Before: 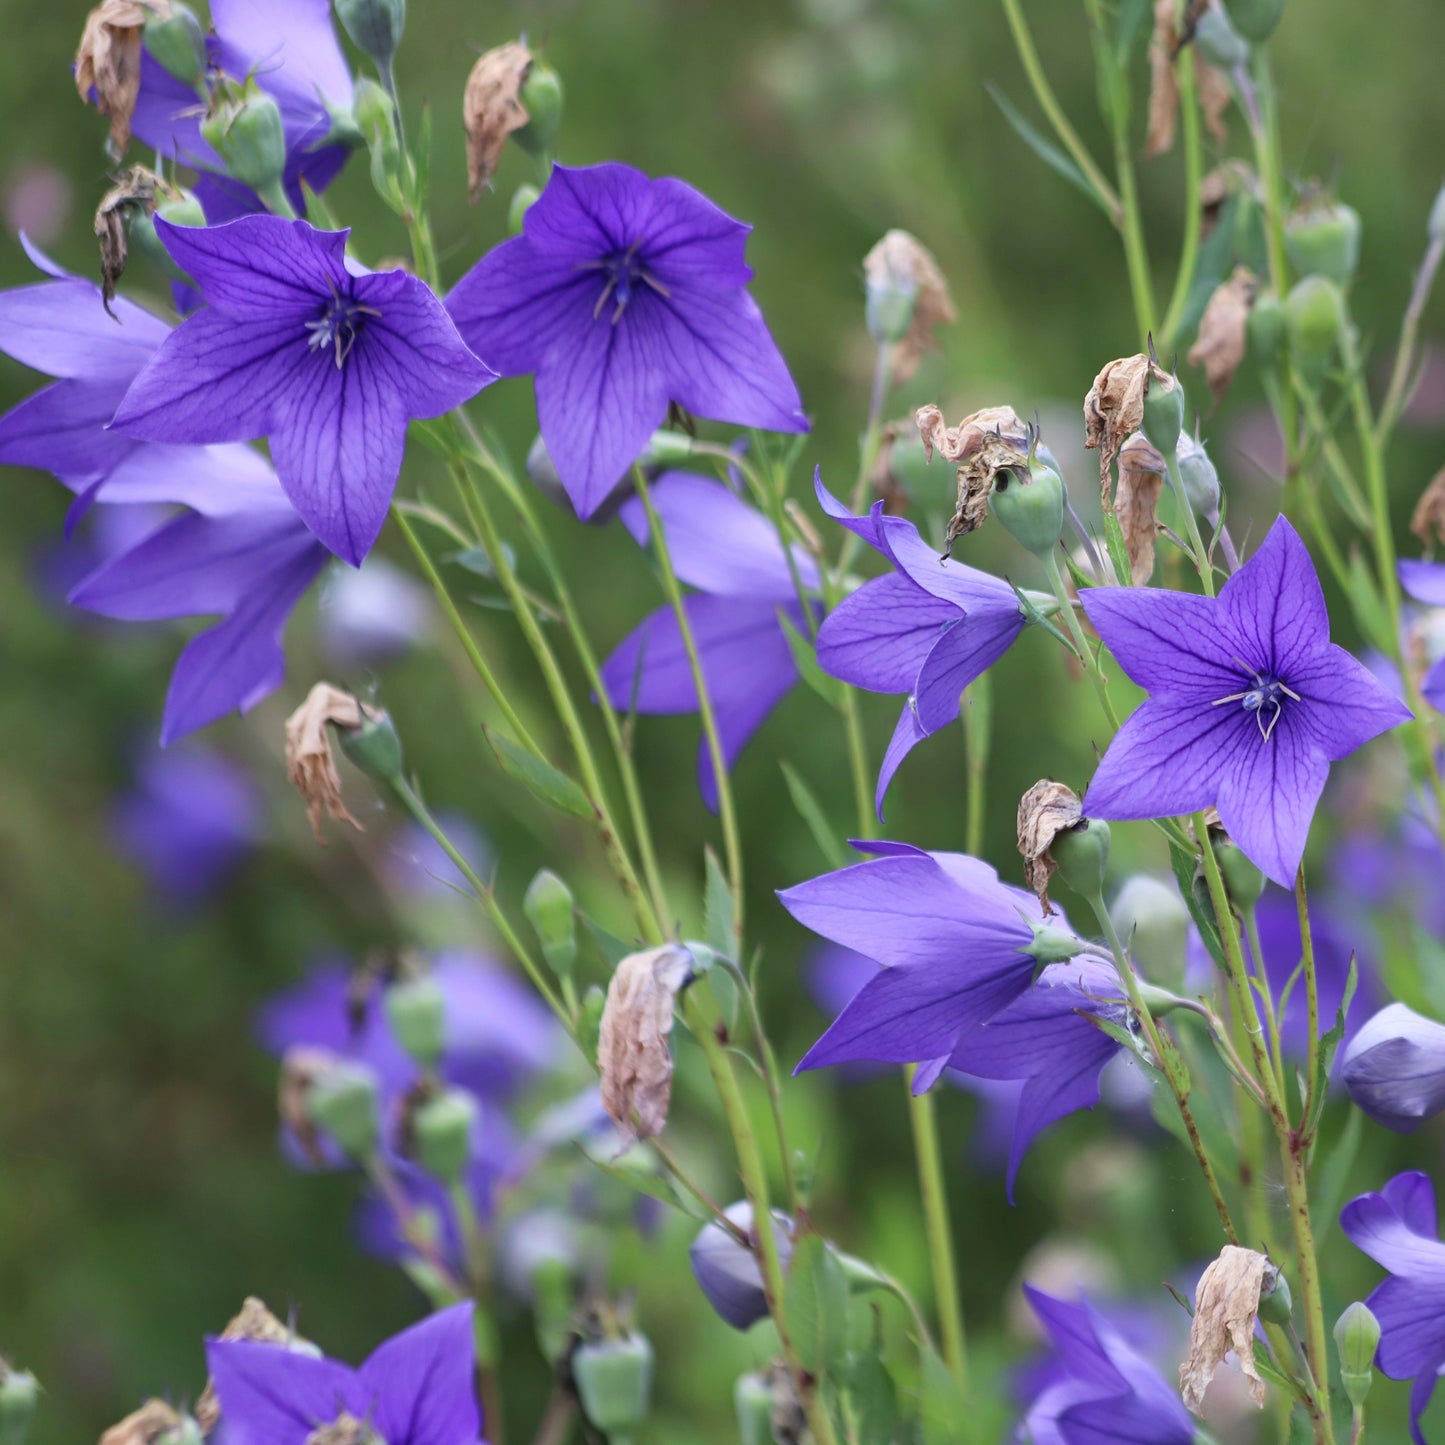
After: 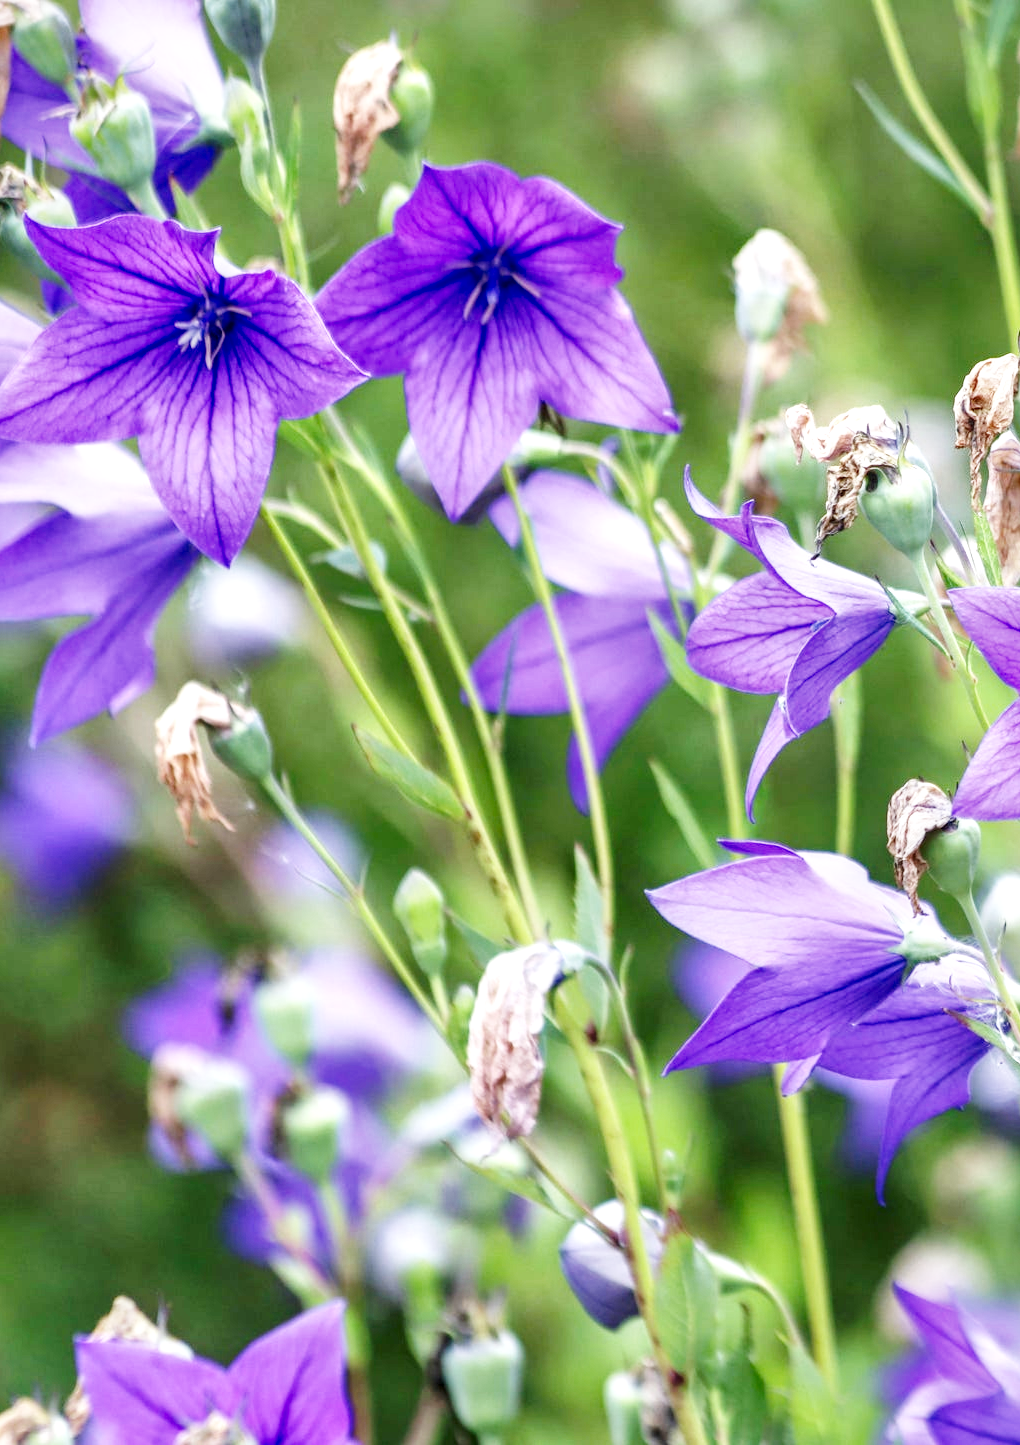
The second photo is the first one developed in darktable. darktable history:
shadows and highlights: on, module defaults
base curve: curves: ch0 [(0, 0) (0, 0.001) (0.001, 0.001) (0.004, 0.002) (0.007, 0.004) (0.015, 0.013) (0.033, 0.045) (0.052, 0.096) (0.075, 0.17) (0.099, 0.241) (0.163, 0.42) (0.219, 0.55) (0.259, 0.616) (0.327, 0.722) (0.365, 0.765) (0.522, 0.873) (0.547, 0.881) (0.689, 0.919) (0.826, 0.952) (1, 1)], preserve colors none
crop and rotate: left 9.063%, right 20.336%
local contrast: highlights 22%, detail 150%
